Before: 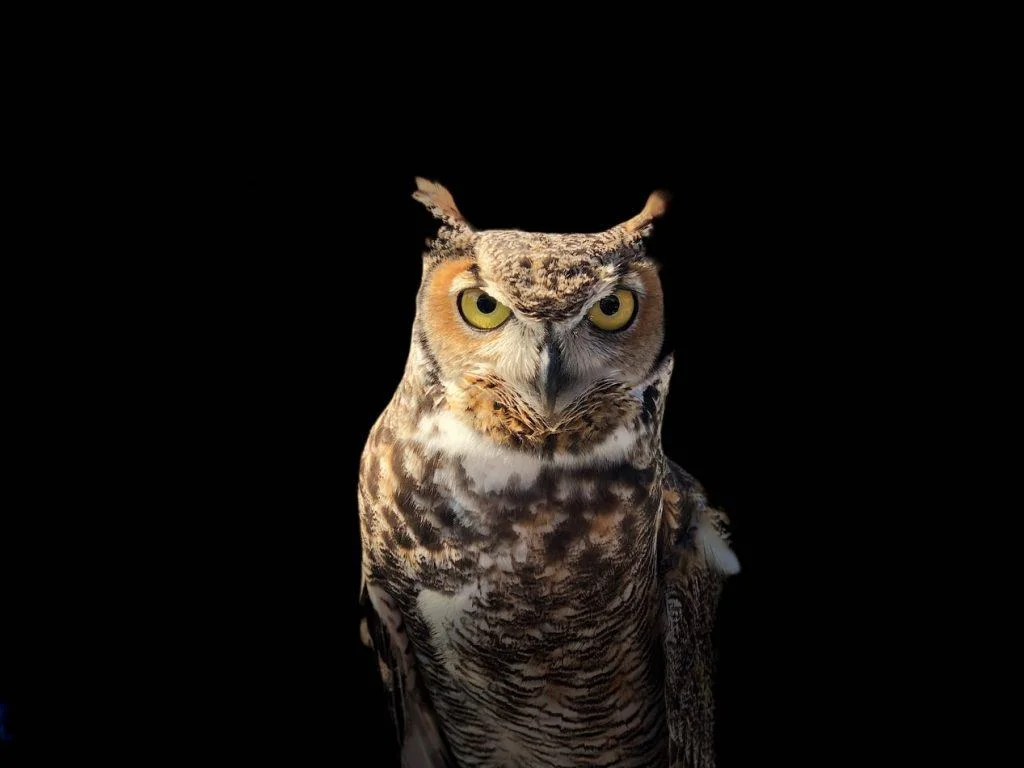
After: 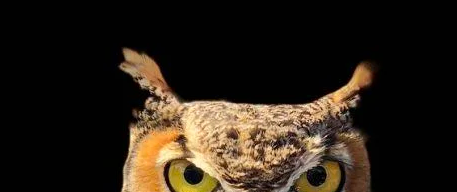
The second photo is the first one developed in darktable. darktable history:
crop: left 28.64%, top 16.832%, right 26.637%, bottom 58.055%
contrast brightness saturation: contrast 0.09, saturation 0.28
